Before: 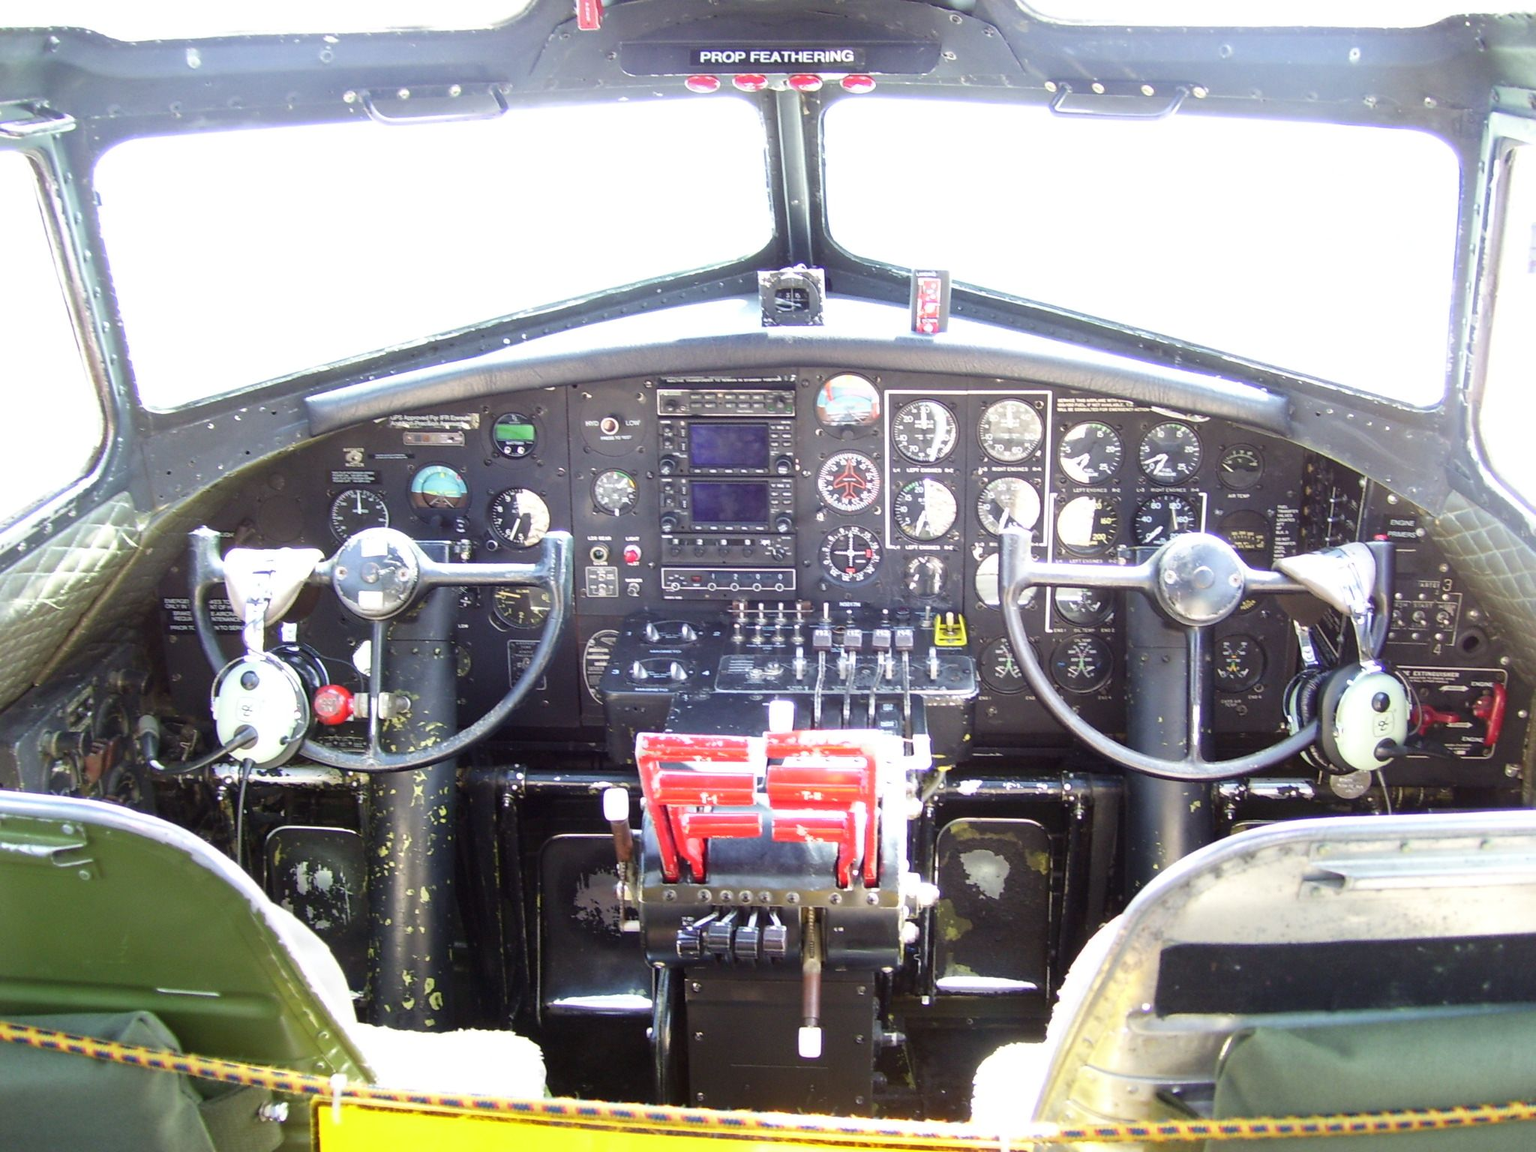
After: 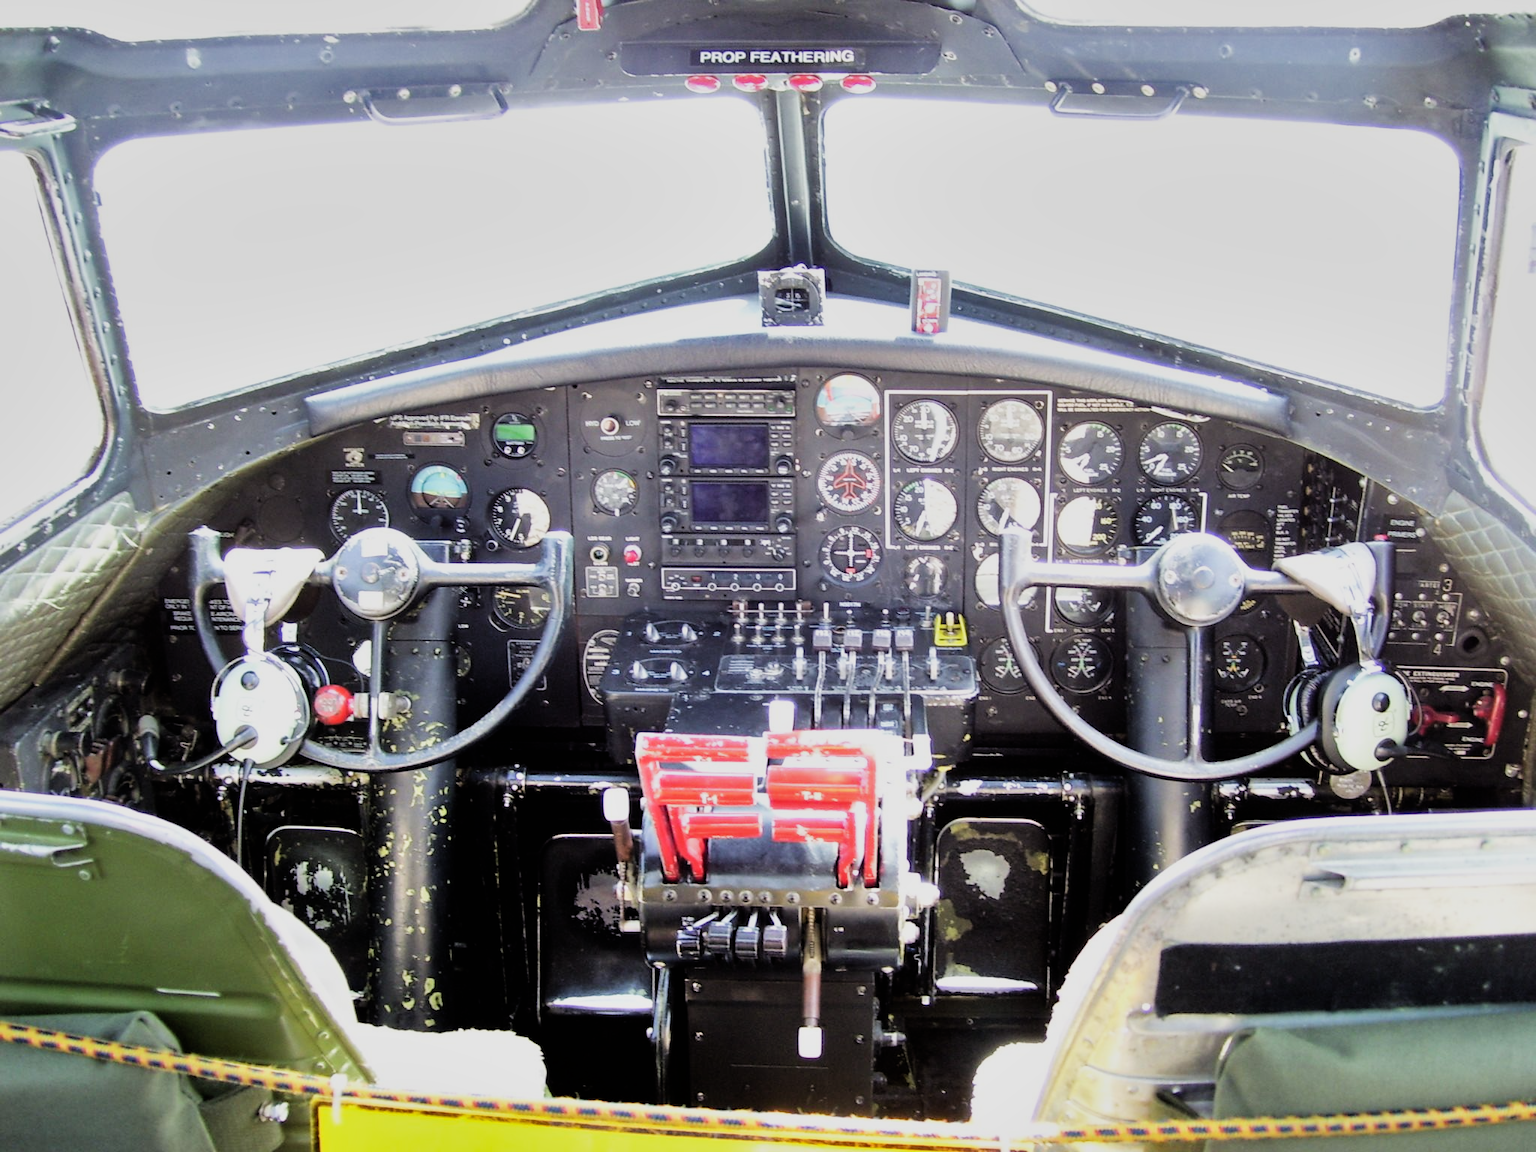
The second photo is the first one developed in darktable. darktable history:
filmic rgb: black relative exposure -5 EV, hardness 2.88, contrast 1.3, highlights saturation mix -30%
shadows and highlights: soften with gaussian
